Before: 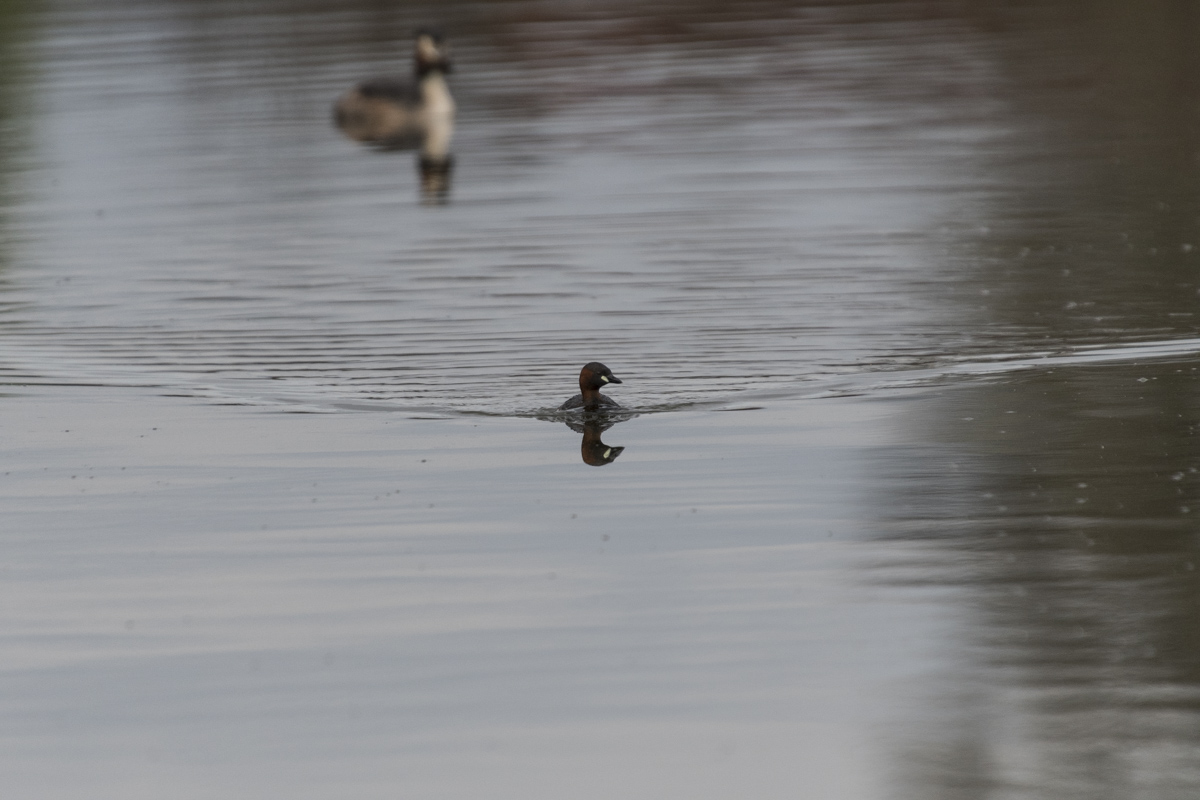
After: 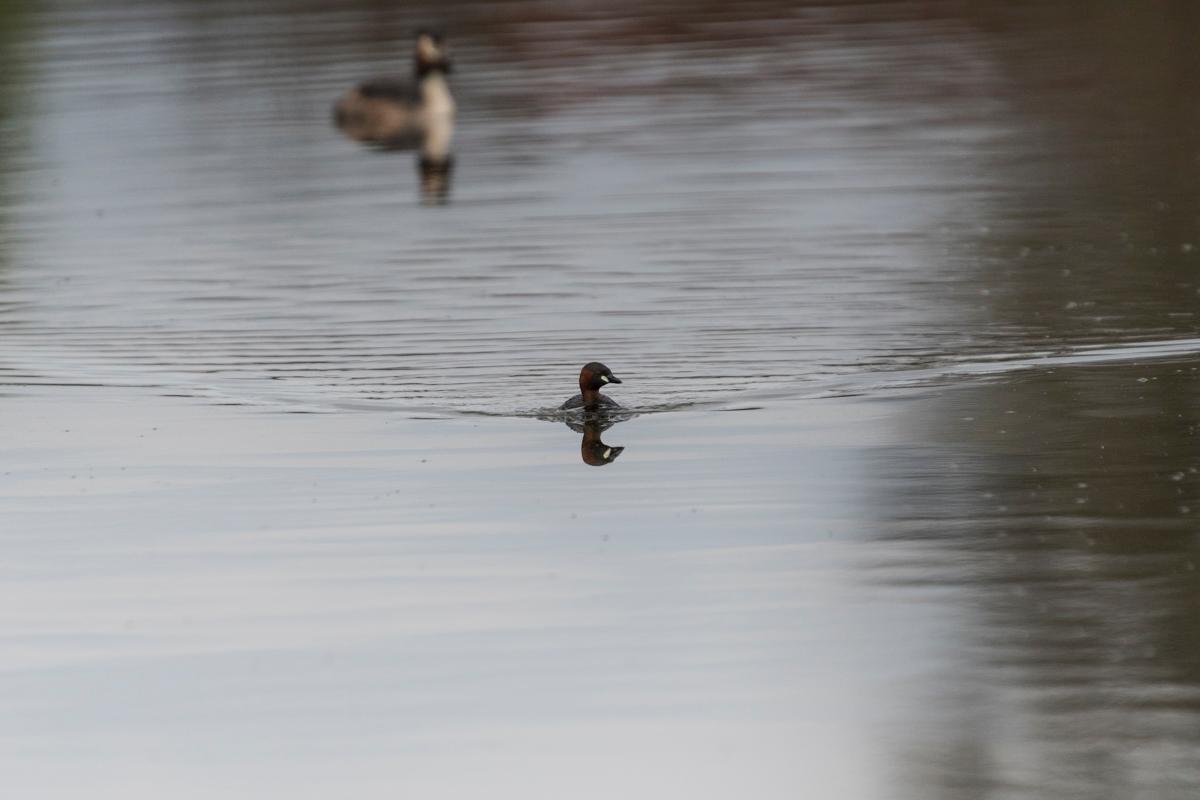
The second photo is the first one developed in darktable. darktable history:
shadows and highlights: shadows -21.1, highlights 98.79, soften with gaussian
